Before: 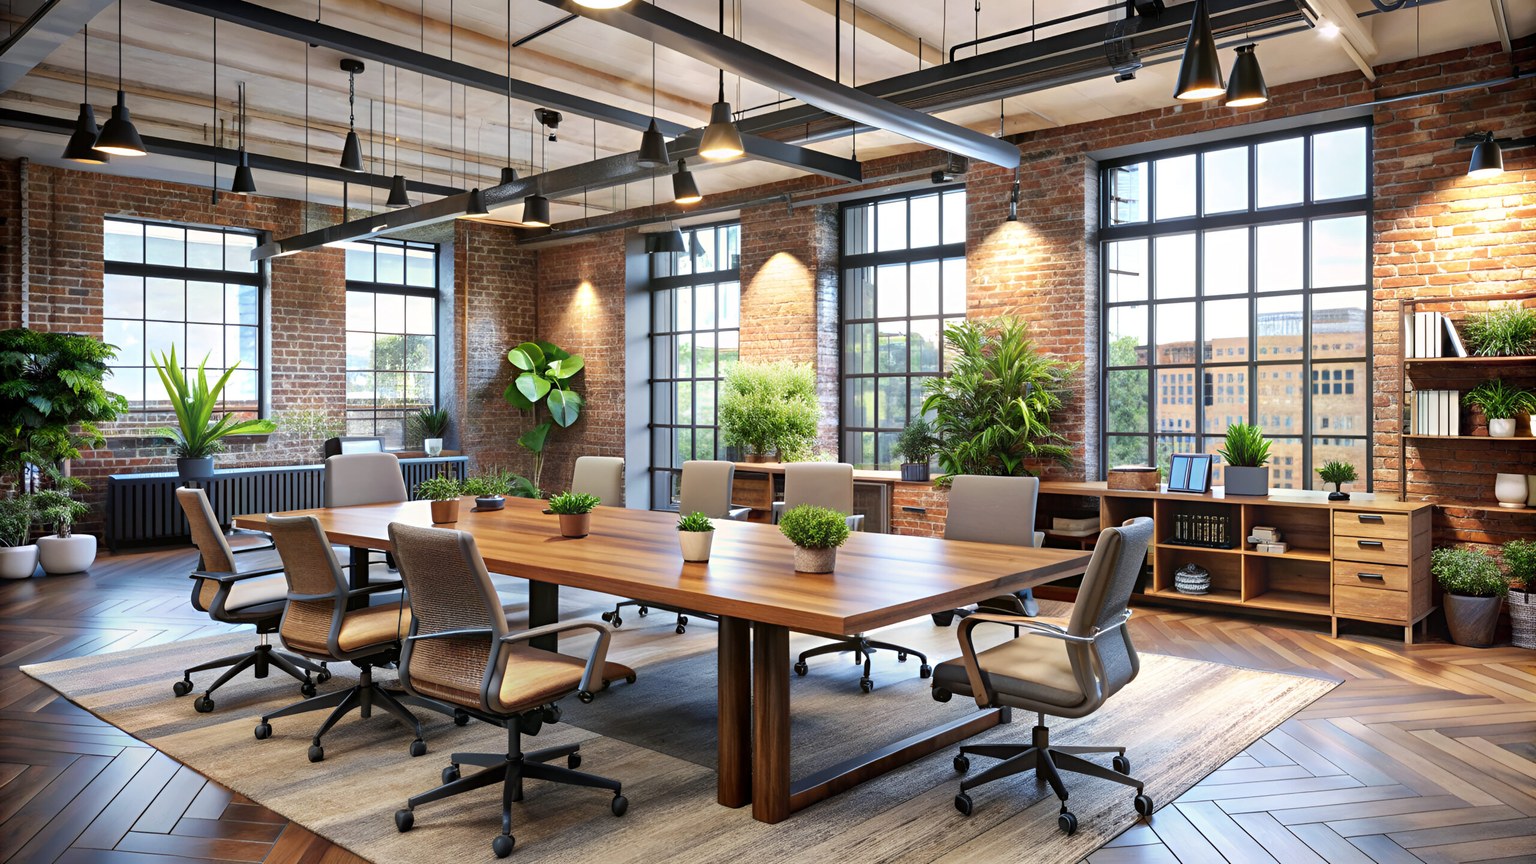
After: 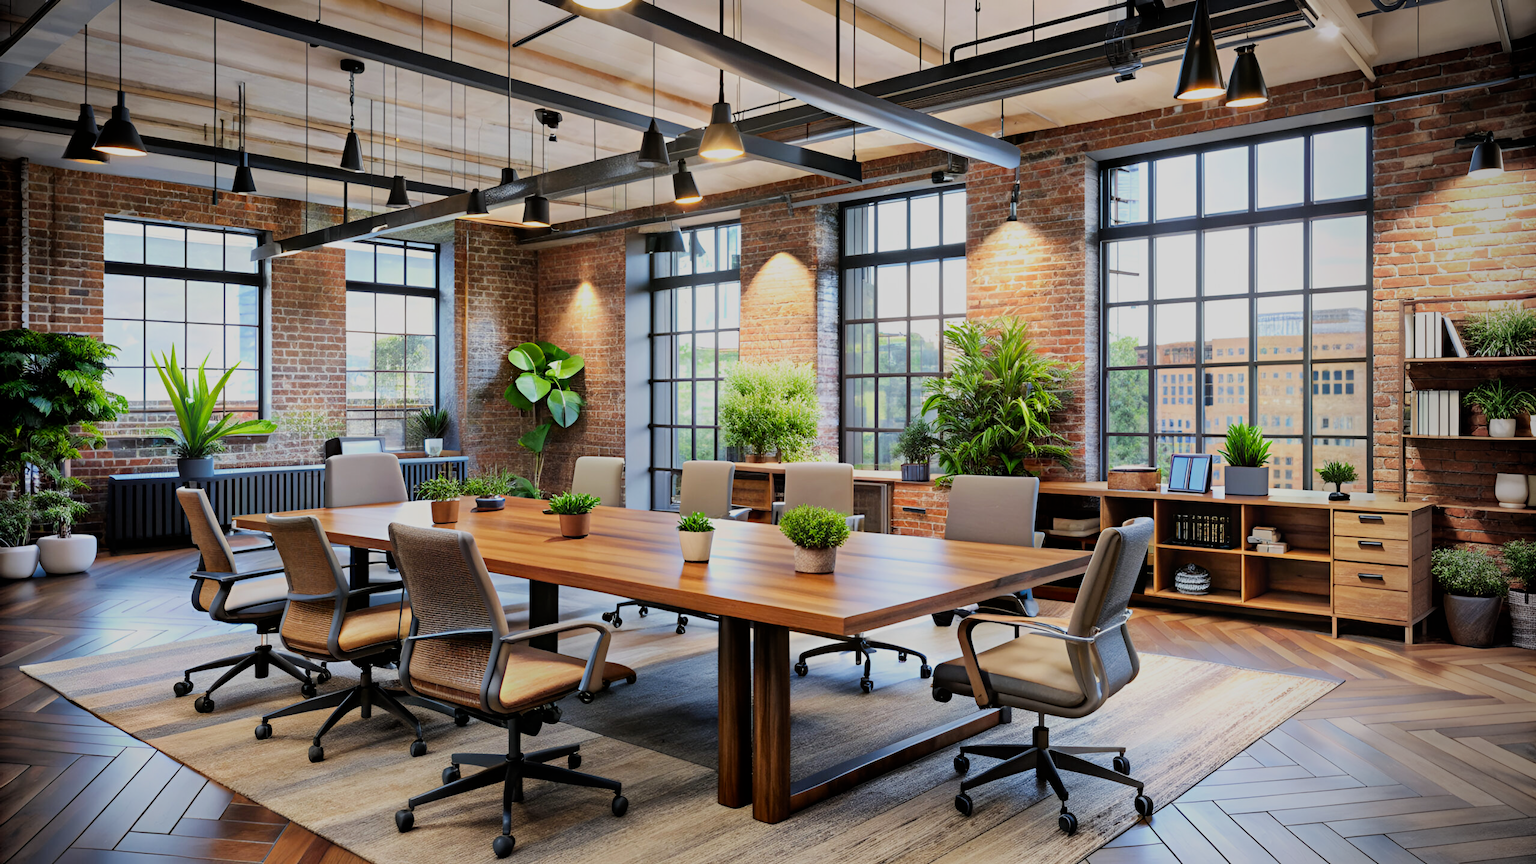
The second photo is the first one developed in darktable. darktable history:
contrast brightness saturation: contrast 0.043, saturation 0.162
filmic rgb: black relative exposure -7.65 EV, white relative exposure 4.56 EV, hardness 3.61, contrast 0.998
vignetting: center (-0.117, -0.009)
